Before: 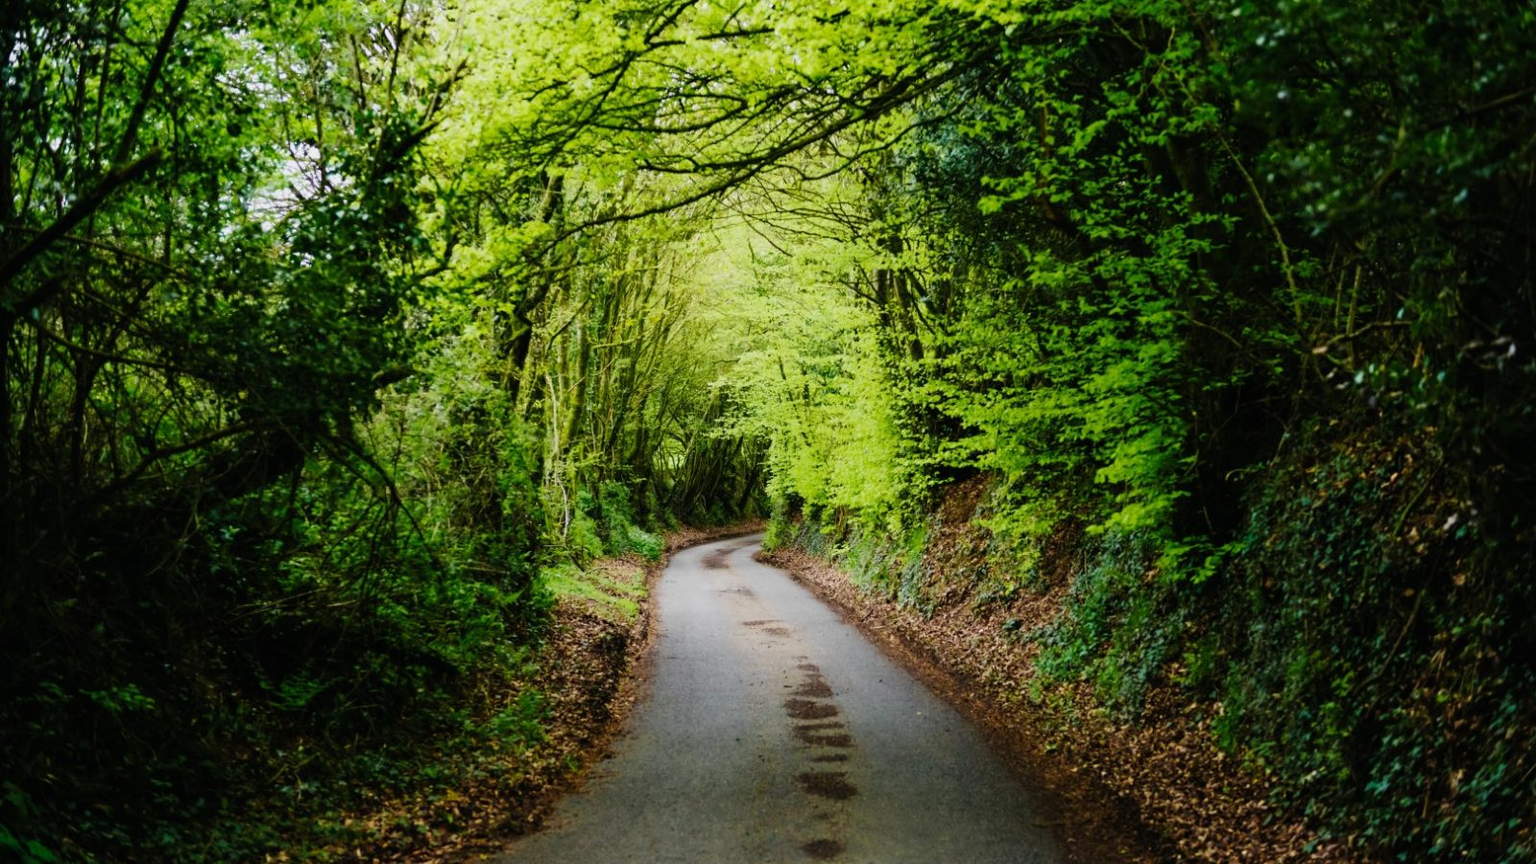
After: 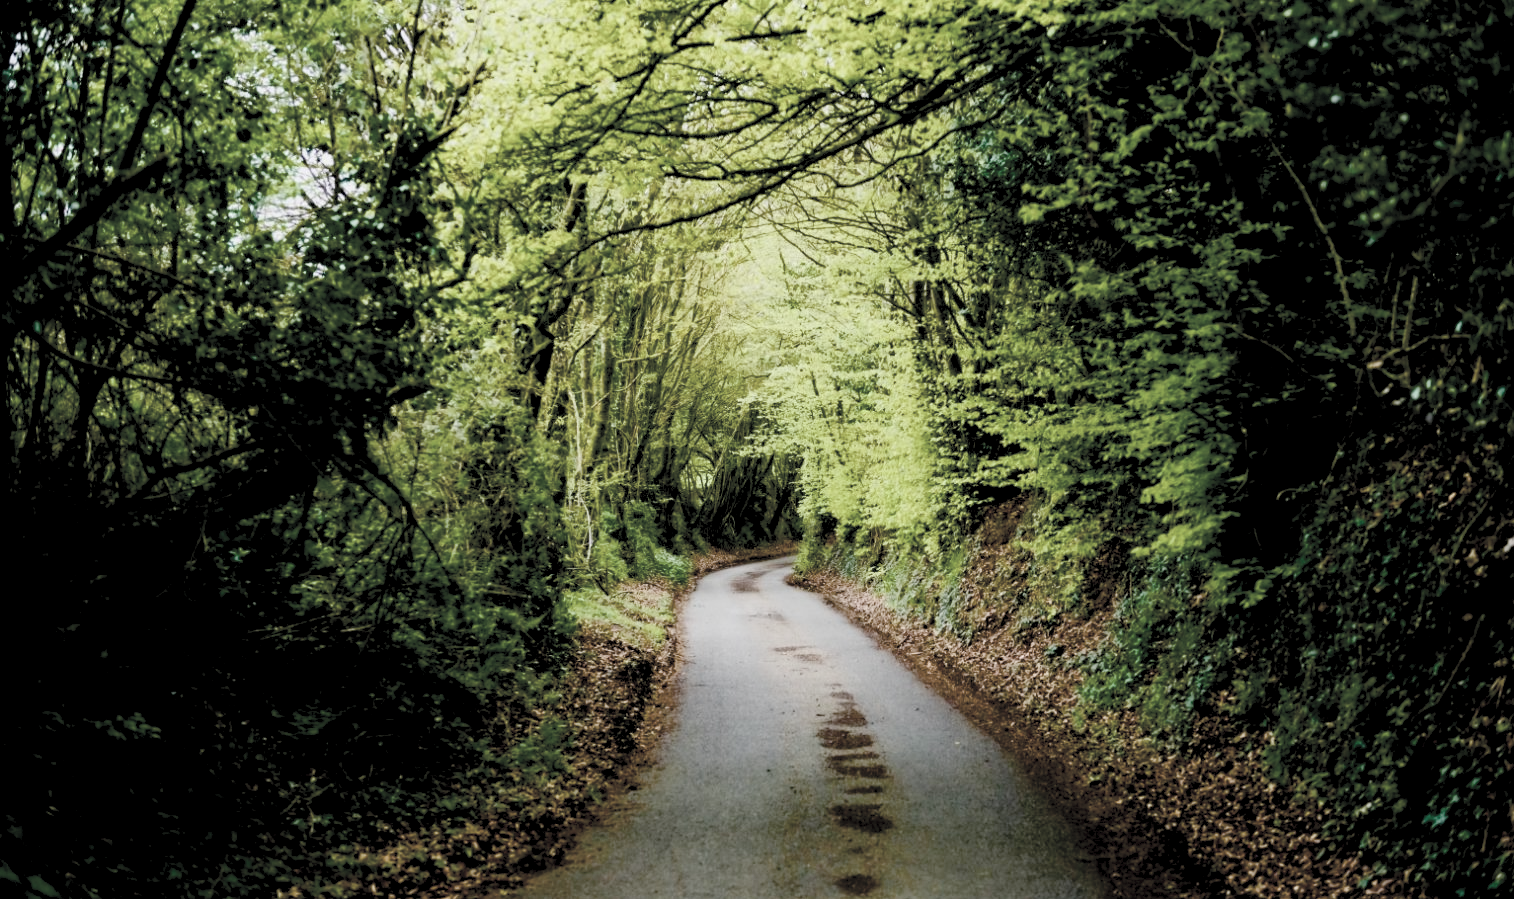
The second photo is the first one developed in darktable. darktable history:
color balance rgb: power › hue 328.46°, global offset › luminance -0.898%, perceptual saturation grading › global saturation 20%, perceptual saturation grading › highlights -25.47%, perceptual saturation grading › shadows 49.724%, saturation formula JzAzBz (2021)
crop and rotate: left 0%, right 5.33%
contrast brightness saturation: brightness 0.189, saturation -0.506
